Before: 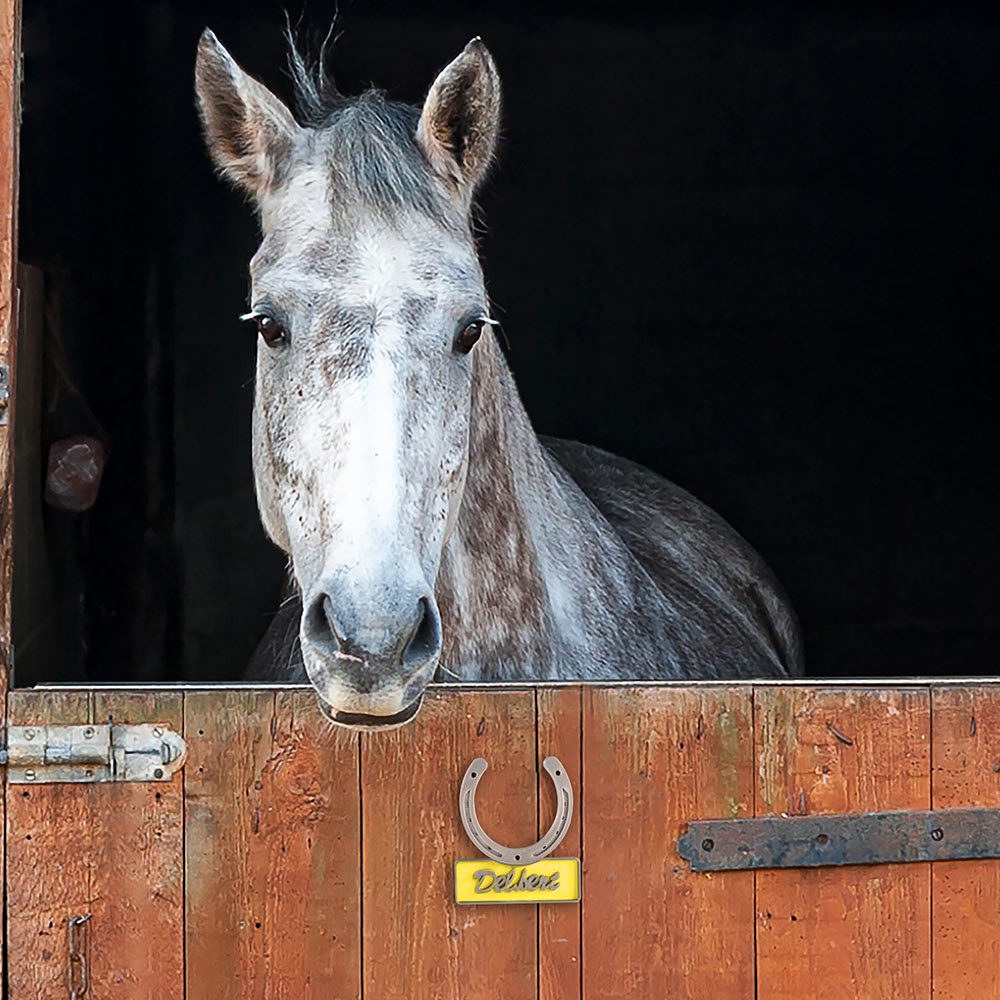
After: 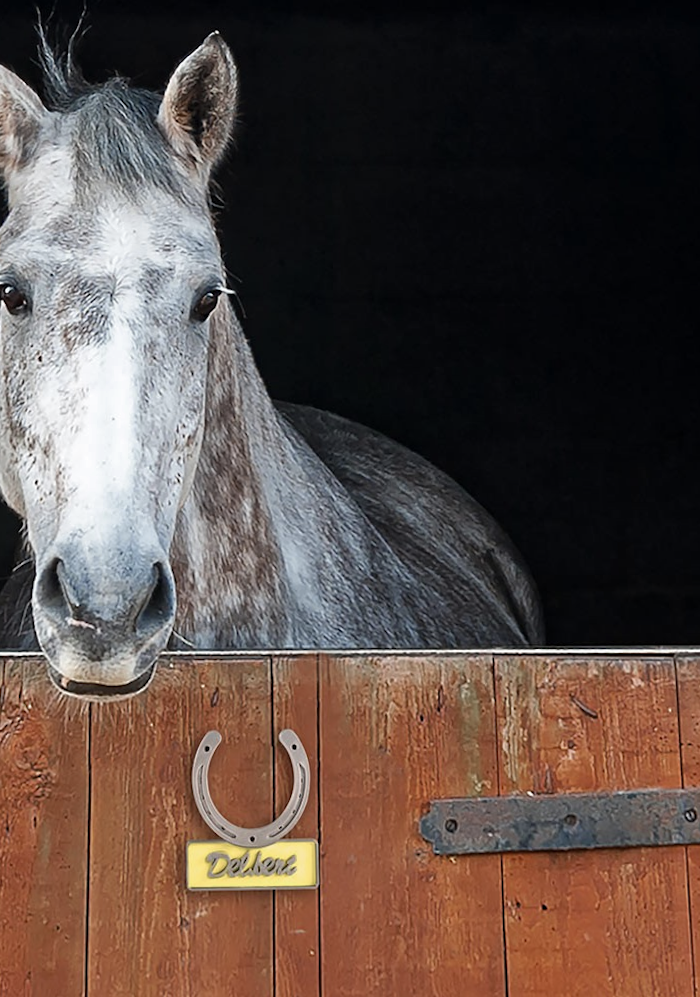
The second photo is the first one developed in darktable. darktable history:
rotate and perspective: rotation 0.215°, lens shift (vertical) -0.139, crop left 0.069, crop right 0.939, crop top 0.002, crop bottom 0.996
color zones: curves: ch0 [(0, 0.5) (0.125, 0.4) (0.25, 0.5) (0.375, 0.4) (0.5, 0.4) (0.625, 0.35) (0.75, 0.35) (0.875, 0.5)]; ch1 [(0, 0.35) (0.125, 0.45) (0.25, 0.35) (0.375, 0.35) (0.5, 0.35) (0.625, 0.35) (0.75, 0.45) (0.875, 0.35)]; ch2 [(0, 0.6) (0.125, 0.5) (0.25, 0.5) (0.375, 0.6) (0.5, 0.6) (0.625, 0.5) (0.75, 0.5) (0.875, 0.5)]
contrast brightness saturation: saturation -0.05
crop and rotate: left 24.6%
